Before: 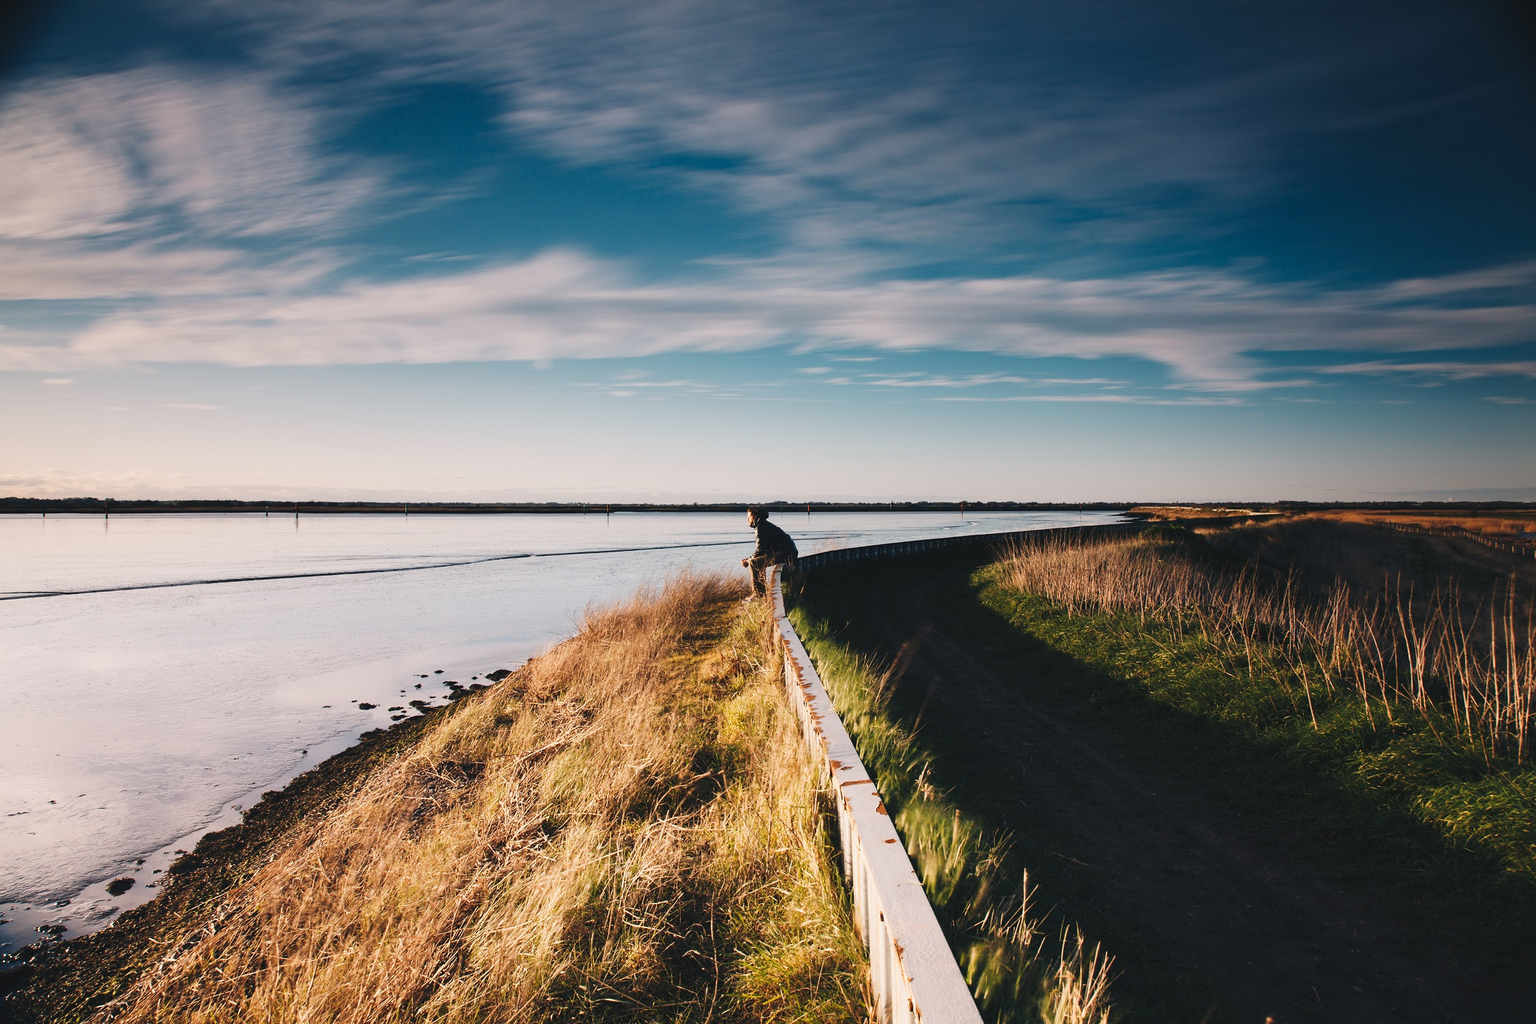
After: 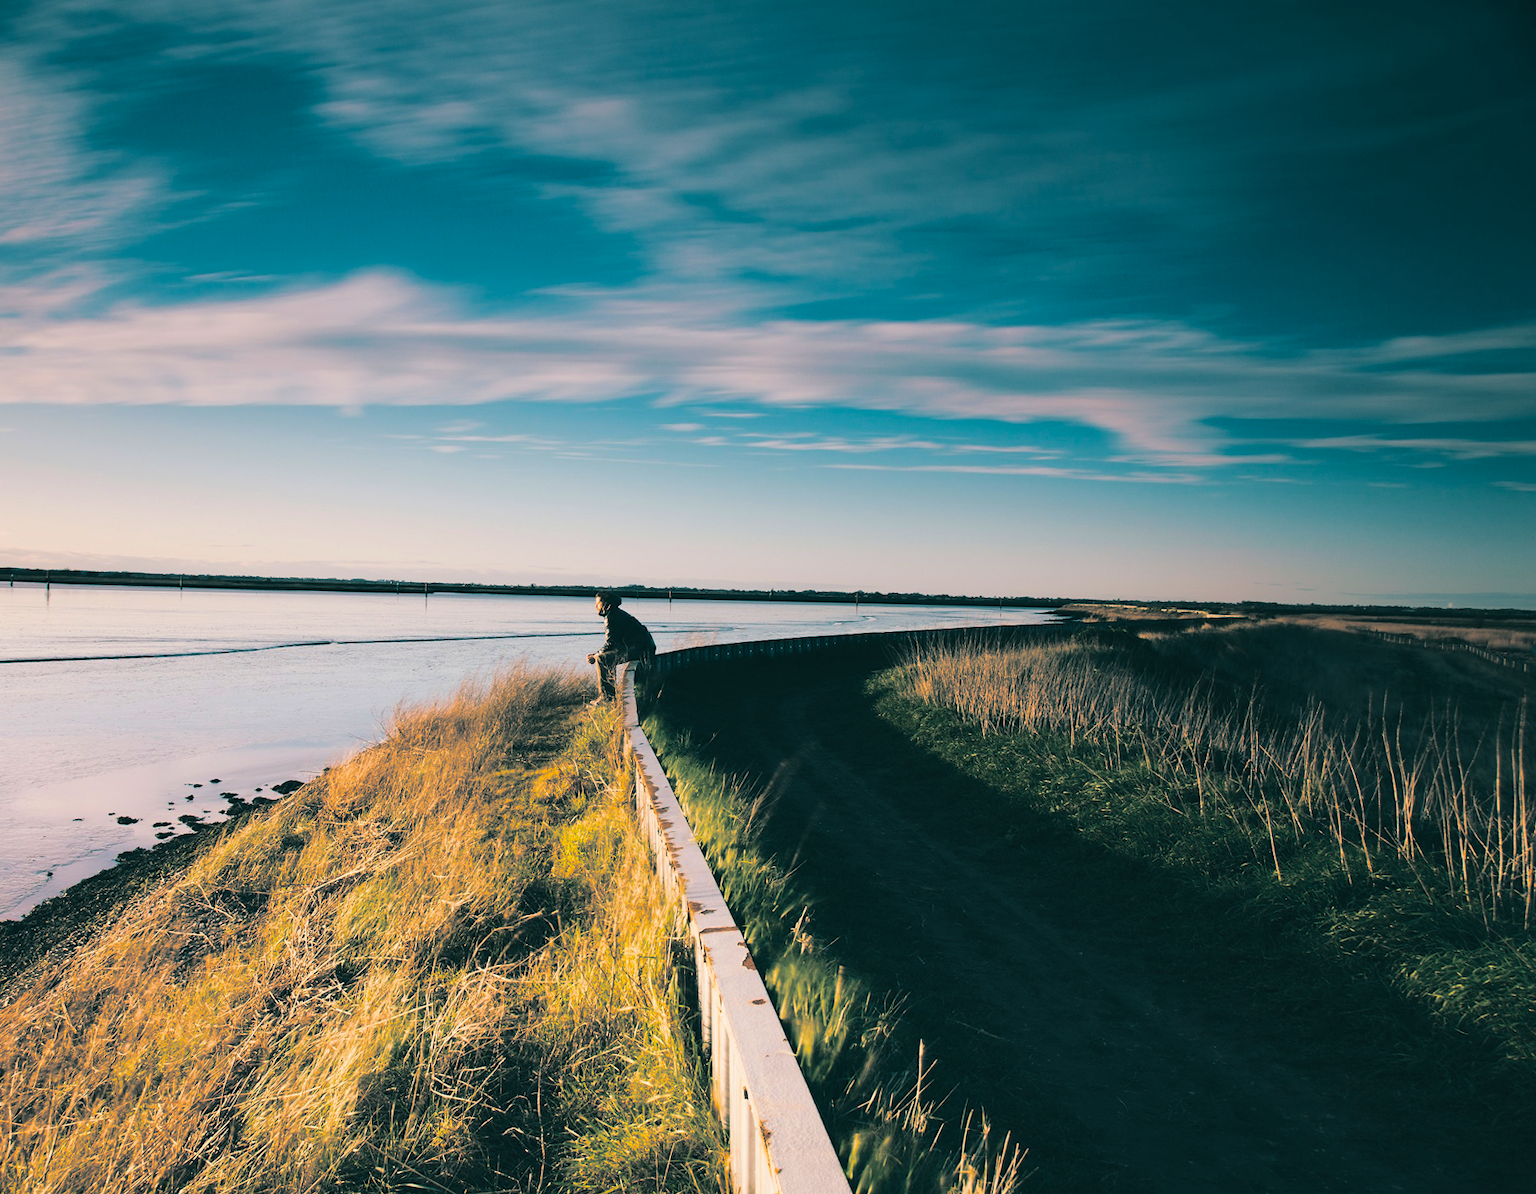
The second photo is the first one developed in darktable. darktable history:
crop: left 16.145%
color balance rgb: linear chroma grading › global chroma 15%, perceptual saturation grading › global saturation 30%
split-toning: shadows › hue 186.43°, highlights › hue 49.29°, compress 30.29%
rotate and perspective: rotation 1.57°, crop left 0.018, crop right 0.982, crop top 0.039, crop bottom 0.961
